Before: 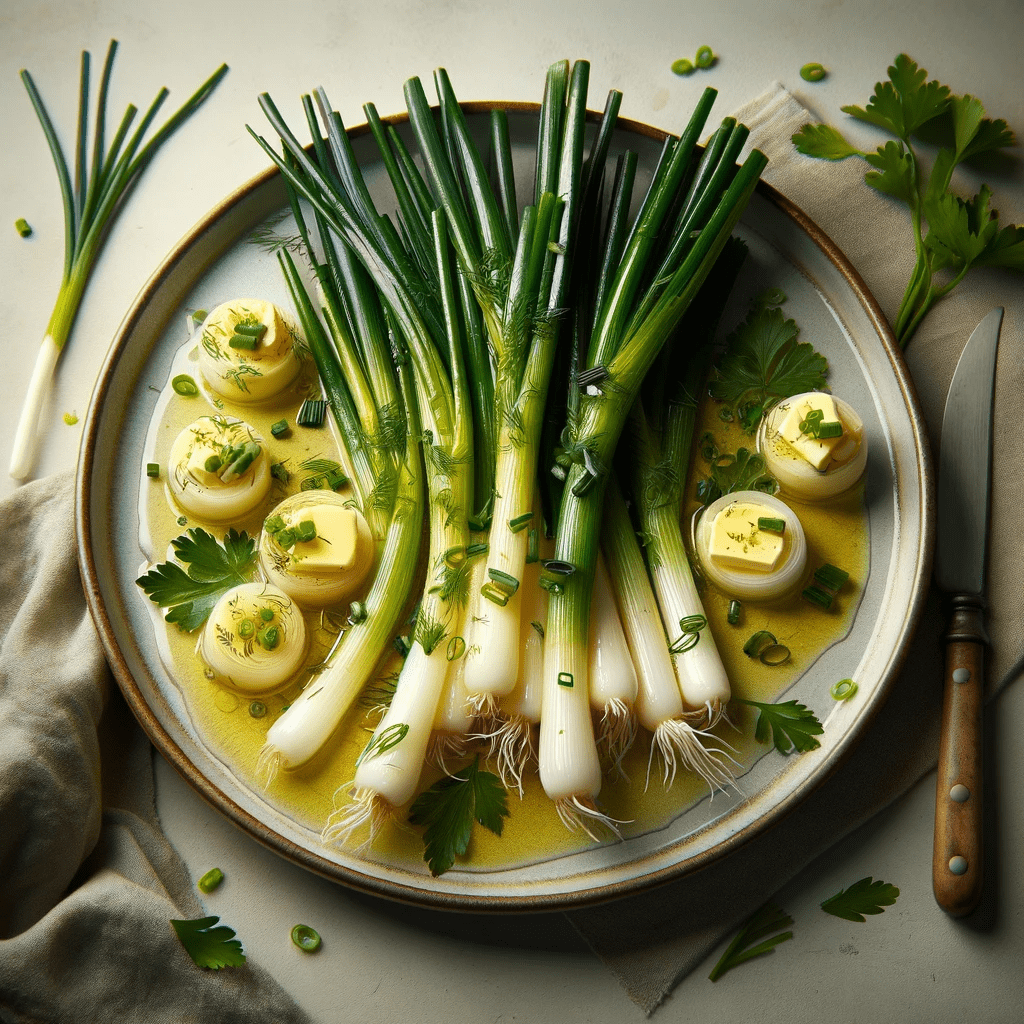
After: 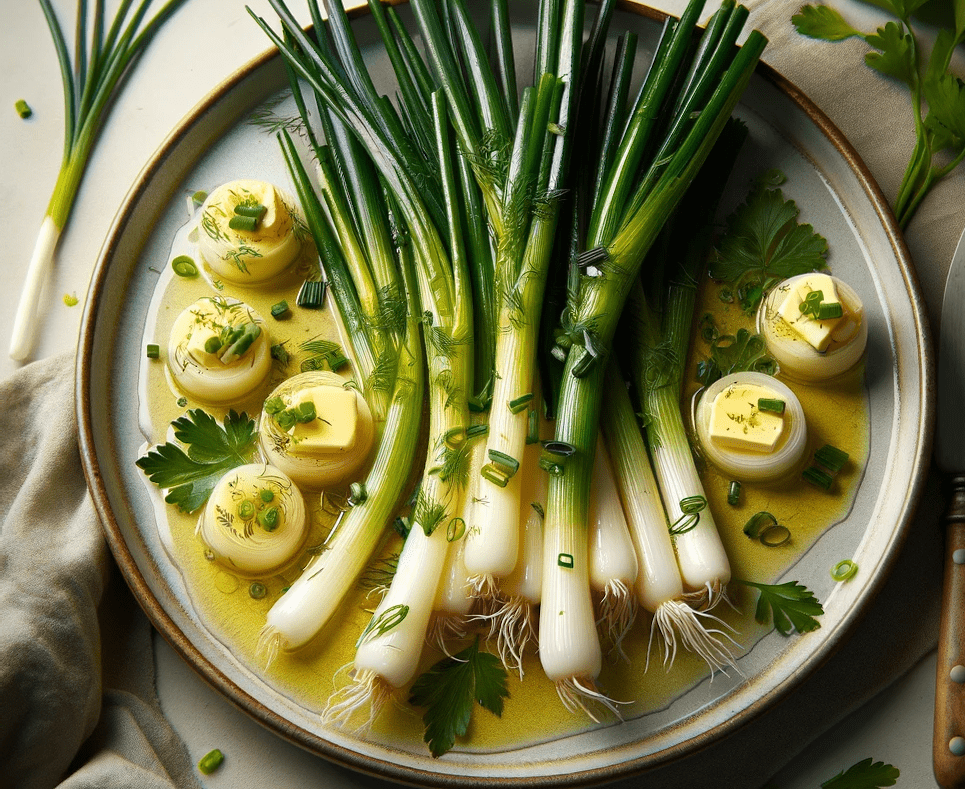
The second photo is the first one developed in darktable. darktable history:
crop and rotate: angle 0.03°, top 11.643%, right 5.651%, bottom 11.189%
white balance: red 1.004, blue 1.024
